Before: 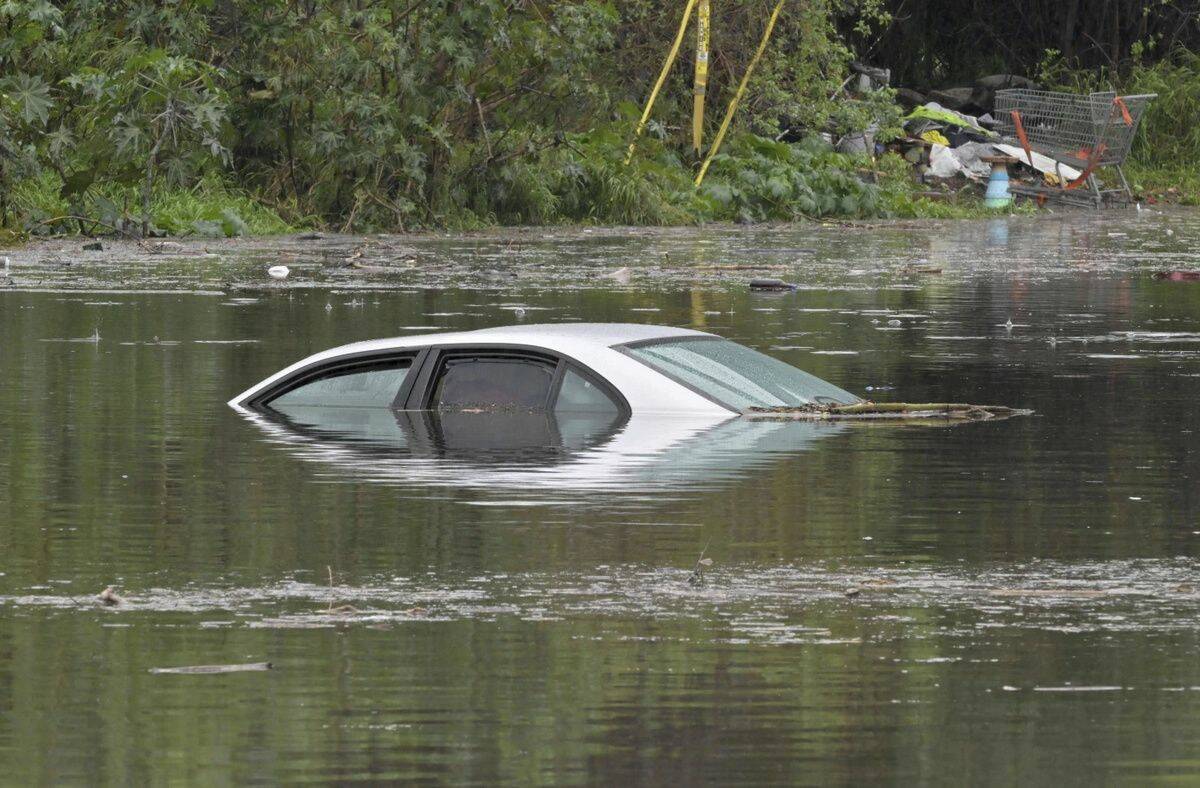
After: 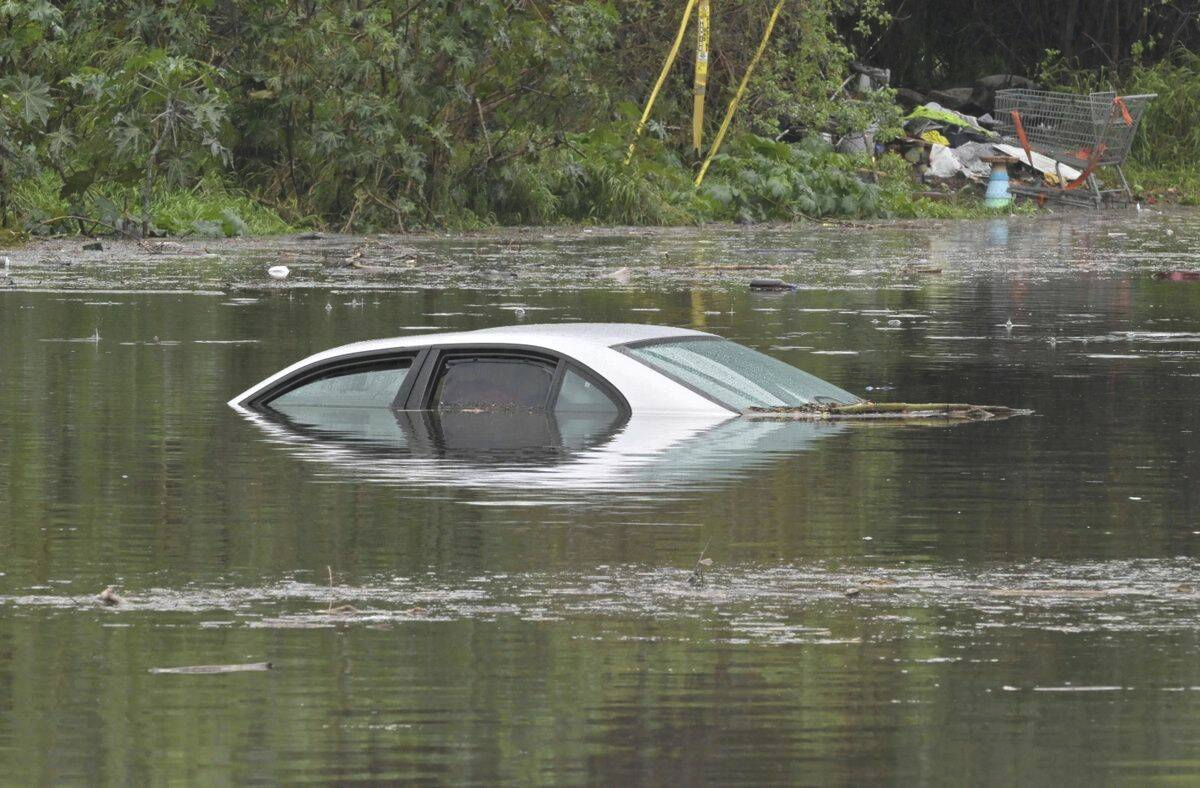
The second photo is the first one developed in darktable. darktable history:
exposure: black level correction -0.009, exposure 0.071 EV, compensate exposure bias true, compensate highlight preservation false
